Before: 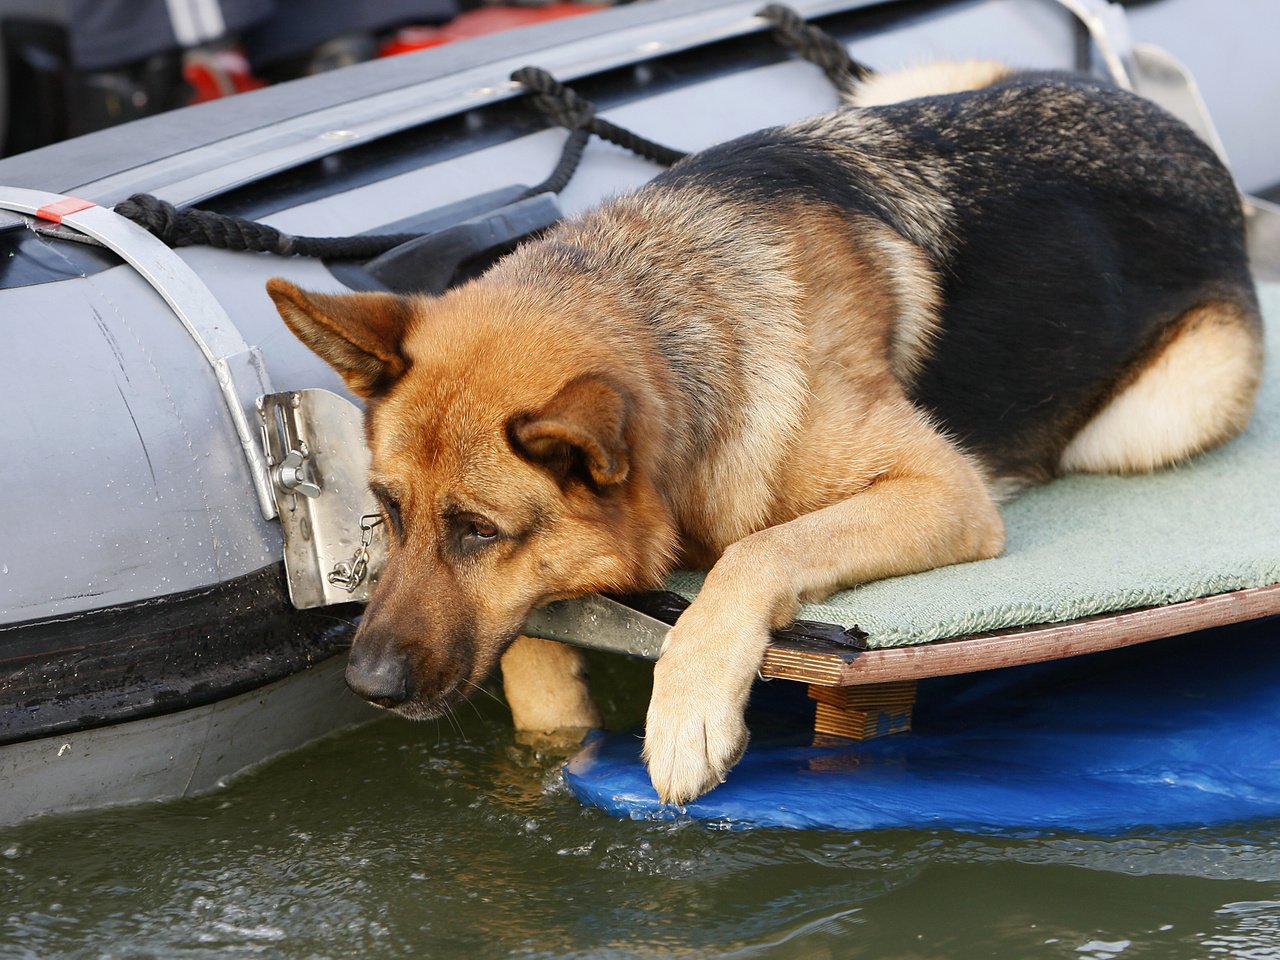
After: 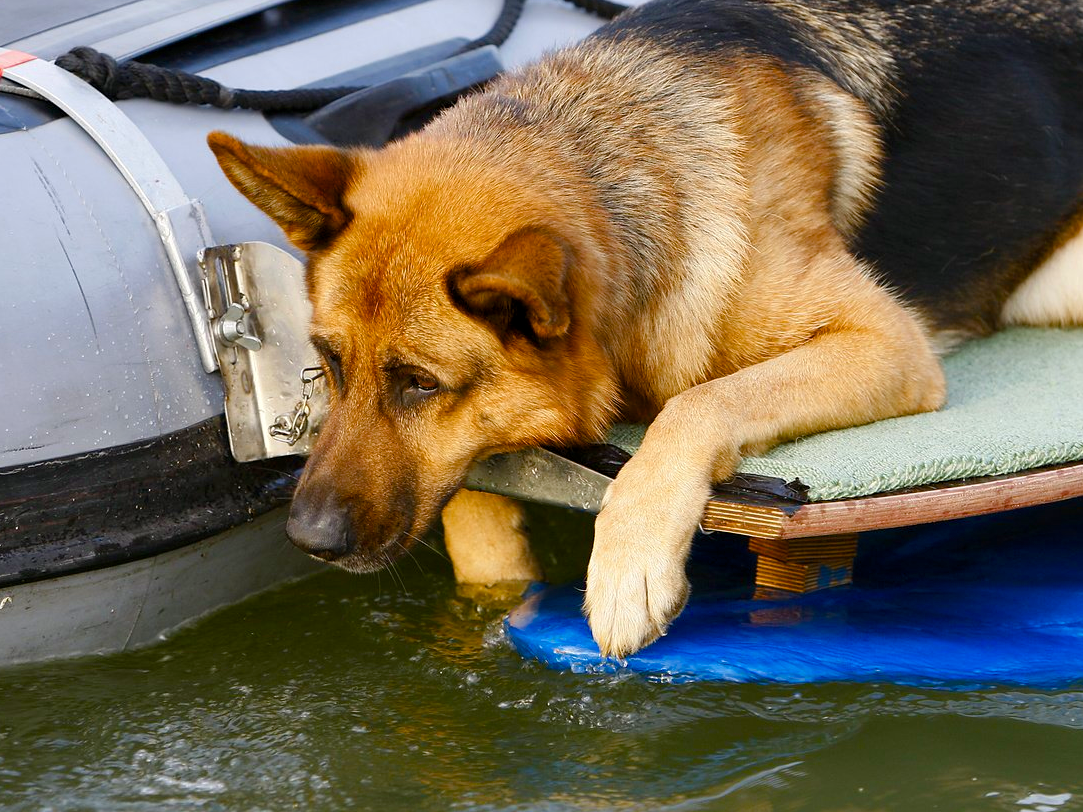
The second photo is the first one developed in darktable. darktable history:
color balance rgb: linear chroma grading › global chroma 10.441%, perceptual saturation grading › global saturation 21.324%, perceptual saturation grading › highlights -19.788%, perceptual saturation grading › shadows 29.444%, global vibrance 20%
contrast equalizer: y [[0.579, 0.58, 0.505, 0.5, 0.5, 0.5], [0.5 ×6], [0.5 ×6], [0 ×6], [0 ×6]], mix 0.293
crop and rotate: left 4.676%, top 15.414%, right 10.68%
